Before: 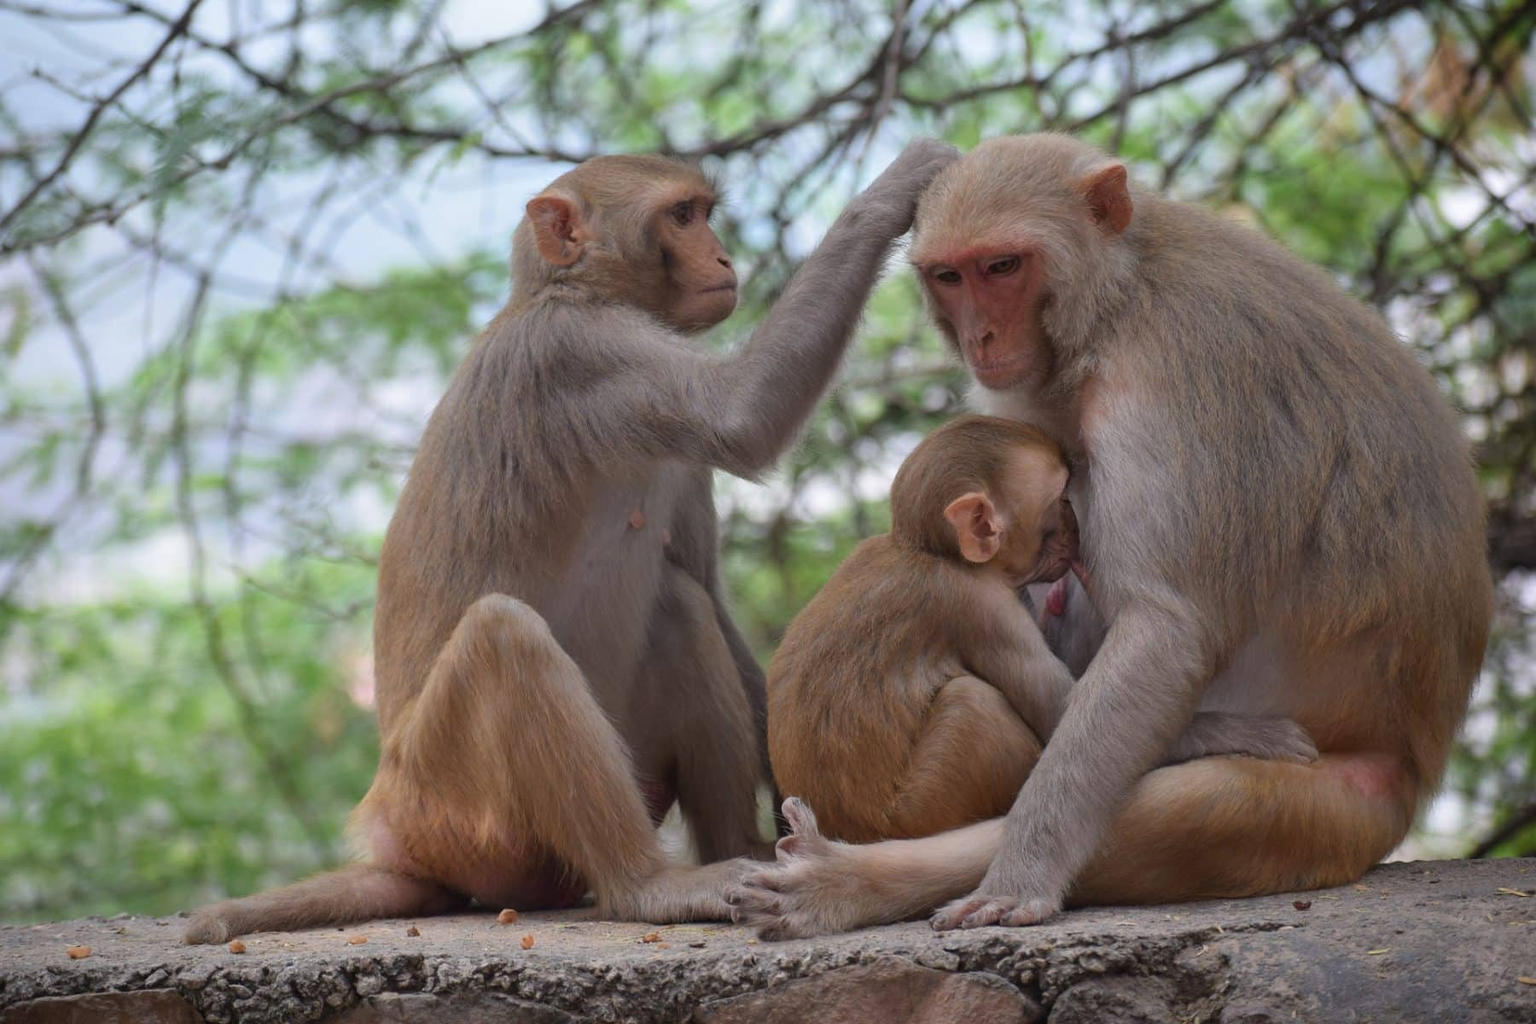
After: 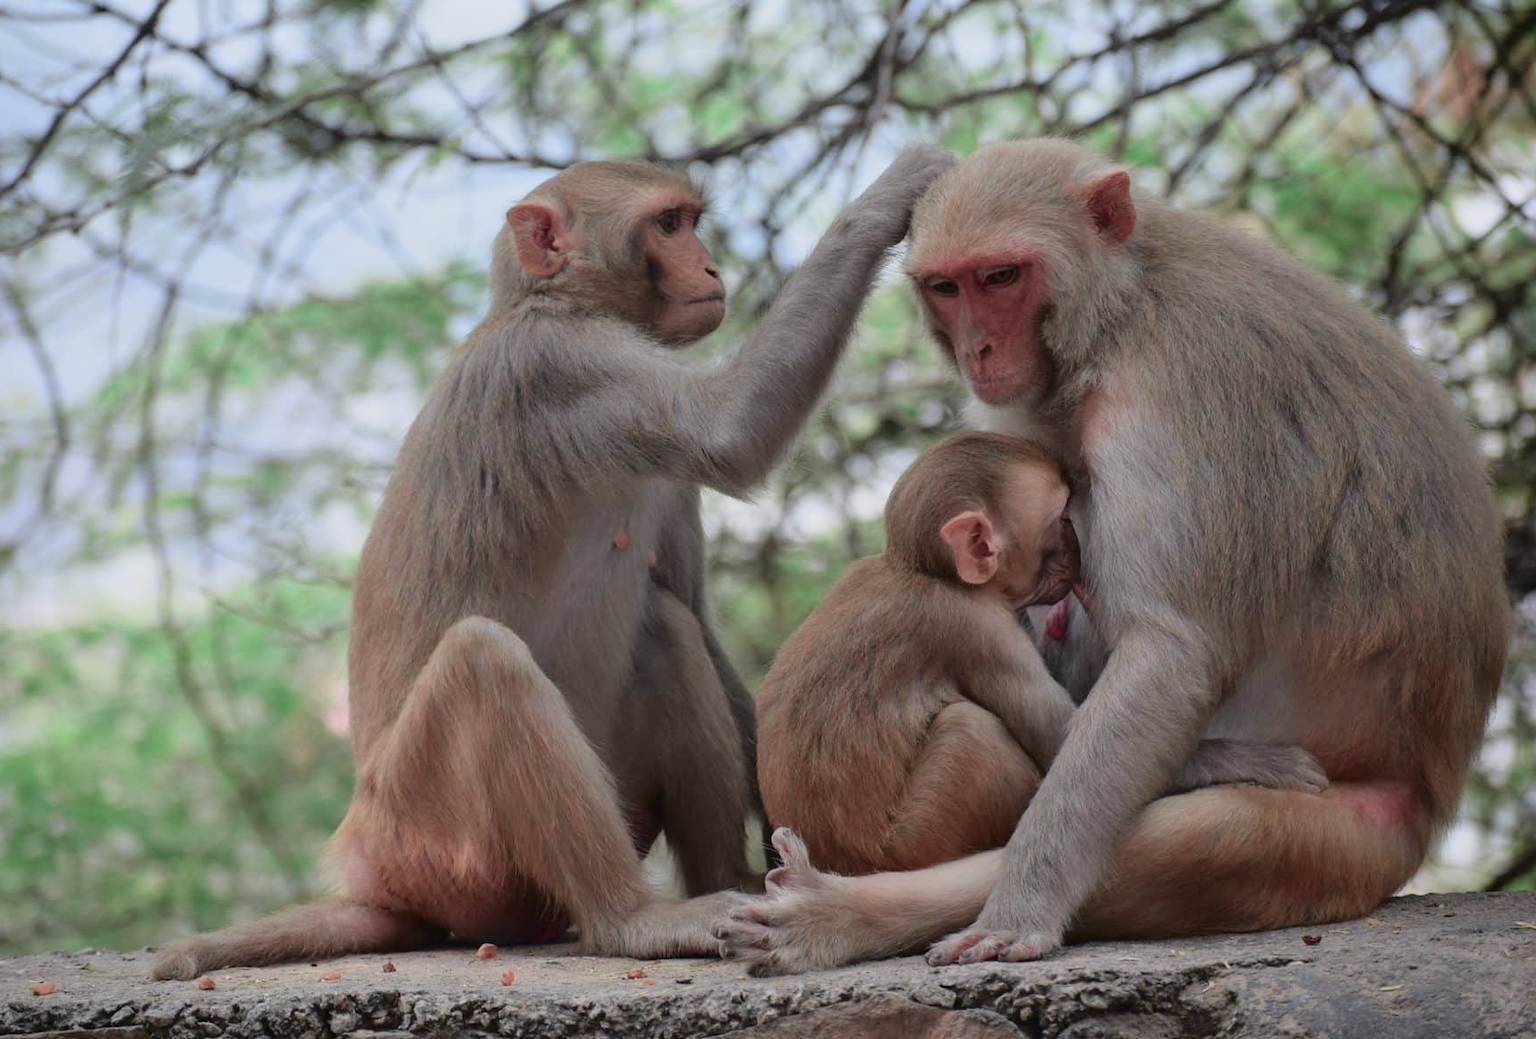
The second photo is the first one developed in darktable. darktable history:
crop and rotate: left 2.536%, right 1.107%, bottom 2.246%
tone curve: curves: ch0 [(0, 0.009) (0.105, 0.069) (0.195, 0.154) (0.289, 0.278) (0.384, 0.391) (0.513, 0.53) (0.66, 0.667) (0.895, 0.863) (1, 0.919)]; ch1 [(0, 0) (0.161, 0.092) (0.35, 0.33) (0.403, 0.395) (0.456, 0.469) (0.502, 0.499) (0.519, 0.514) (0.576, 0.587) (0.642, 0.645) (0.701, 0.742) (1, 0.942)]; ch2 [(0, 0) (0.371, 0.362) (0.437, 0.437) (0.501, 0.5) (0.53, 0.528) (0.569, 0.551) (0.619, 0.58) (0.883, 0.752) (1, 0.929)], color space Lab, independent channels, preserve colors none
